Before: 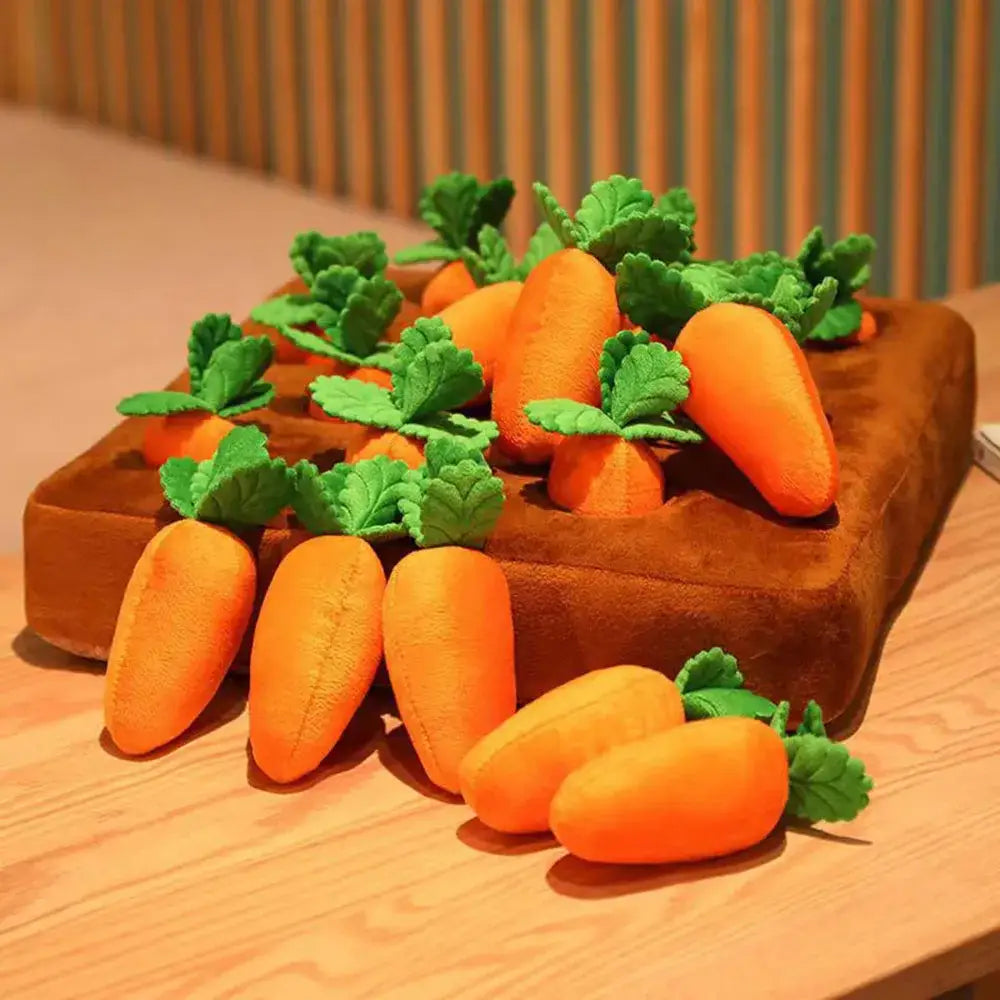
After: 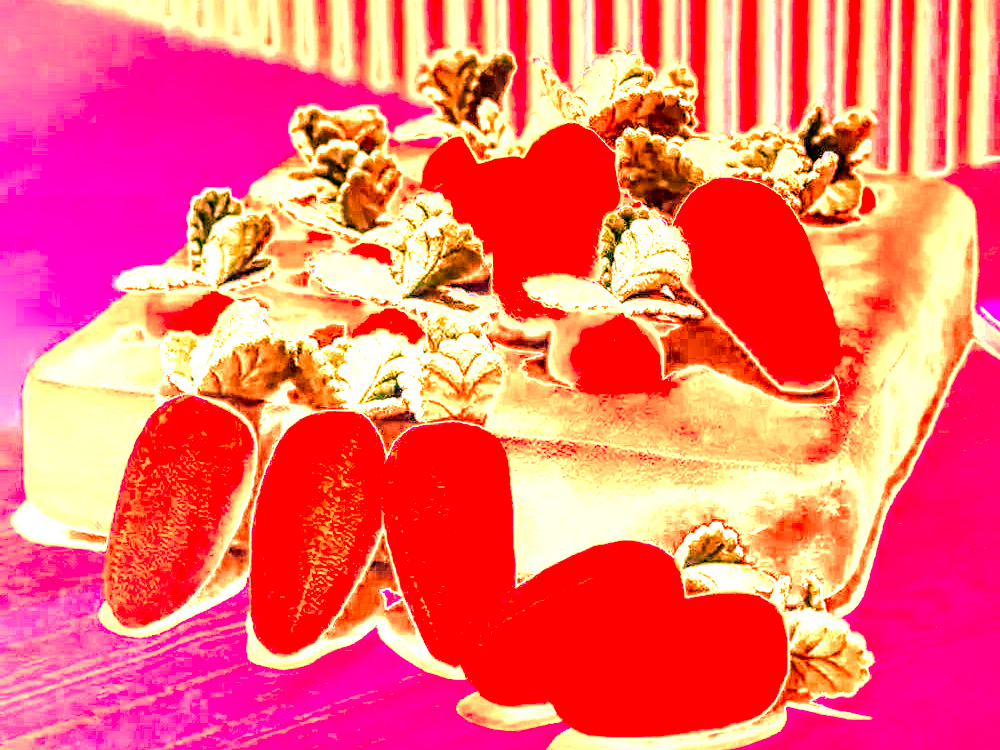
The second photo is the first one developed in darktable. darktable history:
local contrast: highlights 115%, shadows 42%, detail 293%
crop and rotate: top 12.5%, bottom 12.5%
white balance: red 4.26, blue 1.802
color balance rgb: shadows lift › luminance -21.66%, shadows lift › chroma 6.57%, shadows lift › hue 270°, power › chroma 0.68%, power › hue 60°, highlights gain › luminance 6.08%, highlights gain › chroma 1.33%, highlights gain › hue 90°, global offset › luminance -0.87%, perceptual saturation grading › global saturation 26.86%, perceptual saturation grading › highlights -28.39%, perceptual saturation grading › mid-tones 15.22%, perceptual saturation grading › shadows 33.98%, perceptual brilliance grading › highlights 10%, perceptual brilliance grading › mid-tones 5%
